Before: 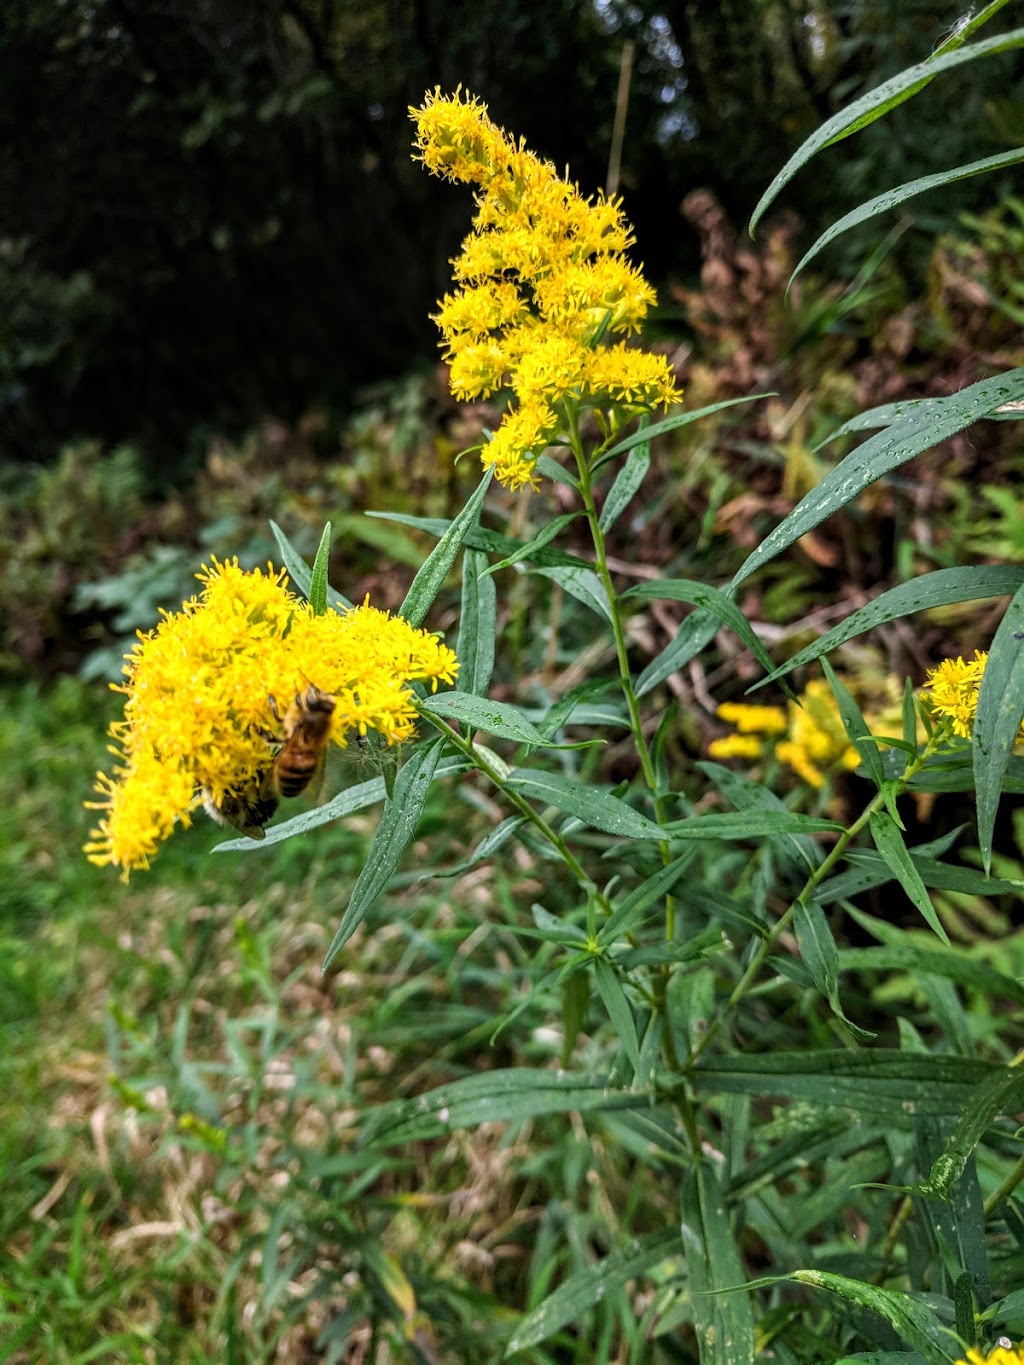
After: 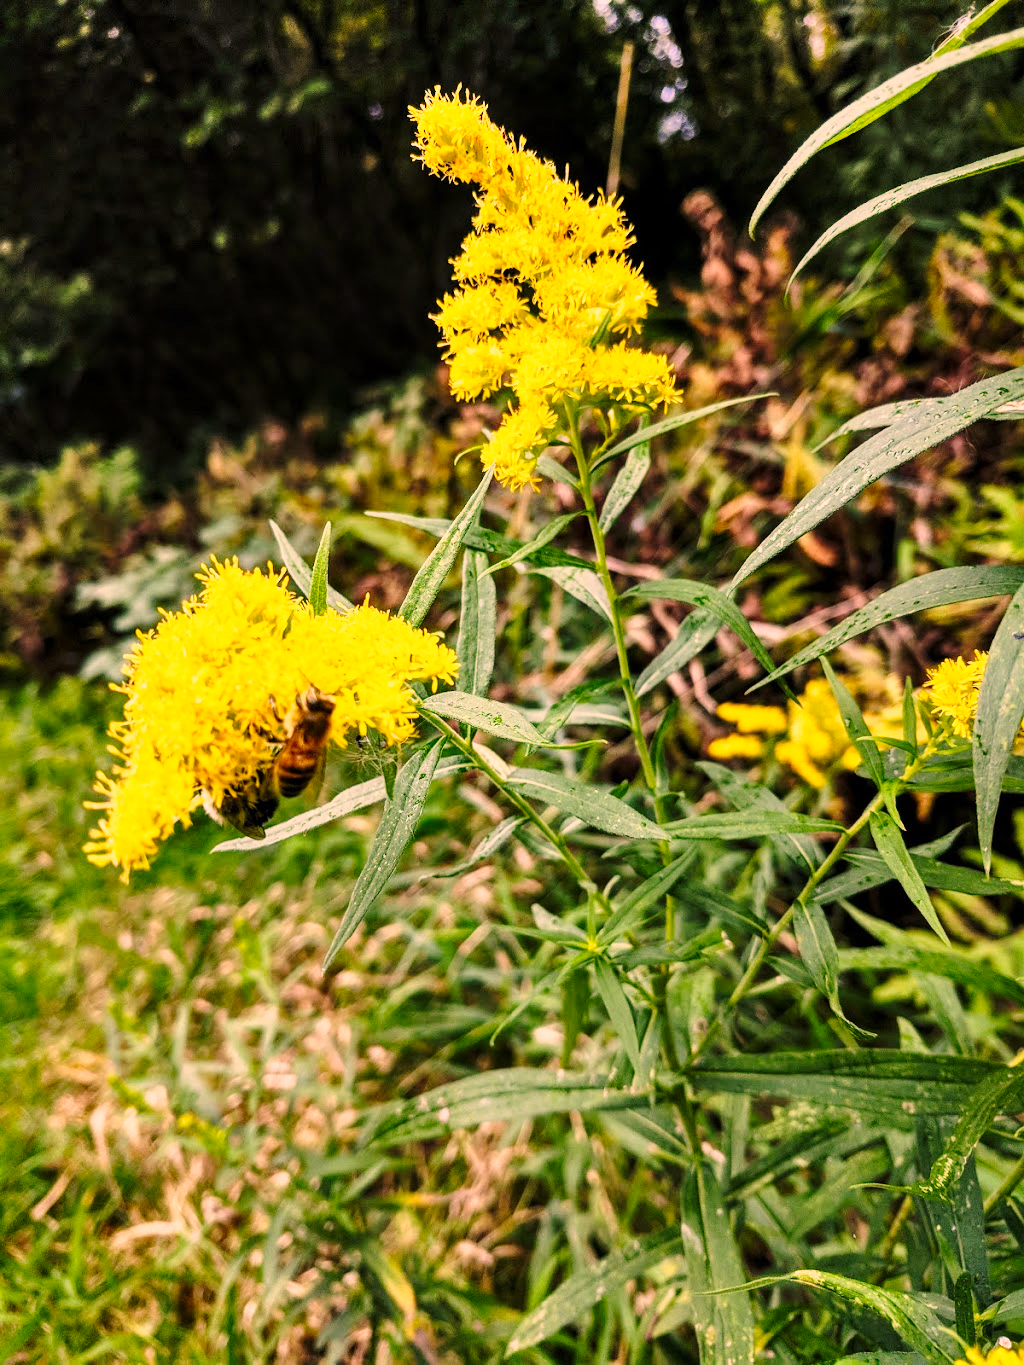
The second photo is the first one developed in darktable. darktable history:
color correction: highlights a* 20.99, highlights b* 19.76
shadows and highlights: soften with gaussian
base curve: curves: ch0 [(0, 0) (0.028, 0.03) (0.121, 0.232) (0.46, 0.748) (0.859, 0.968) (1, 1)], preserve colors none
